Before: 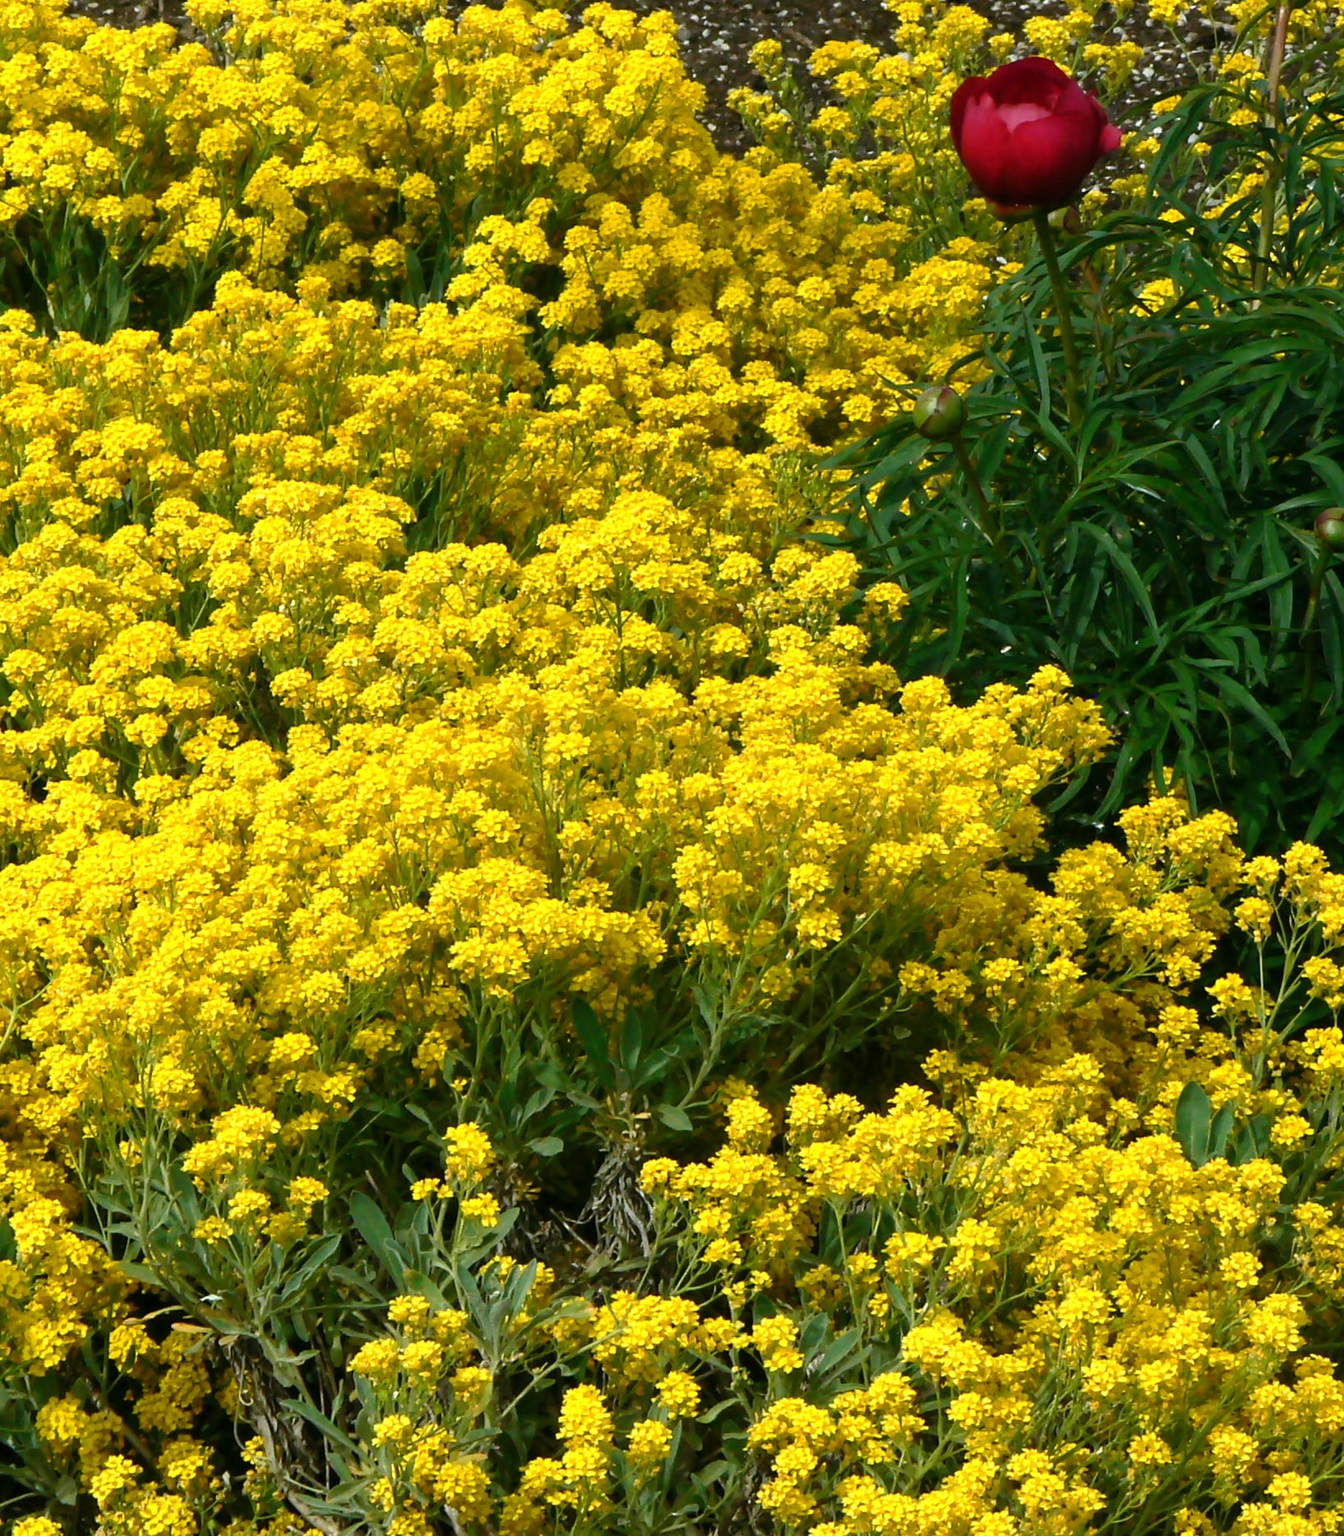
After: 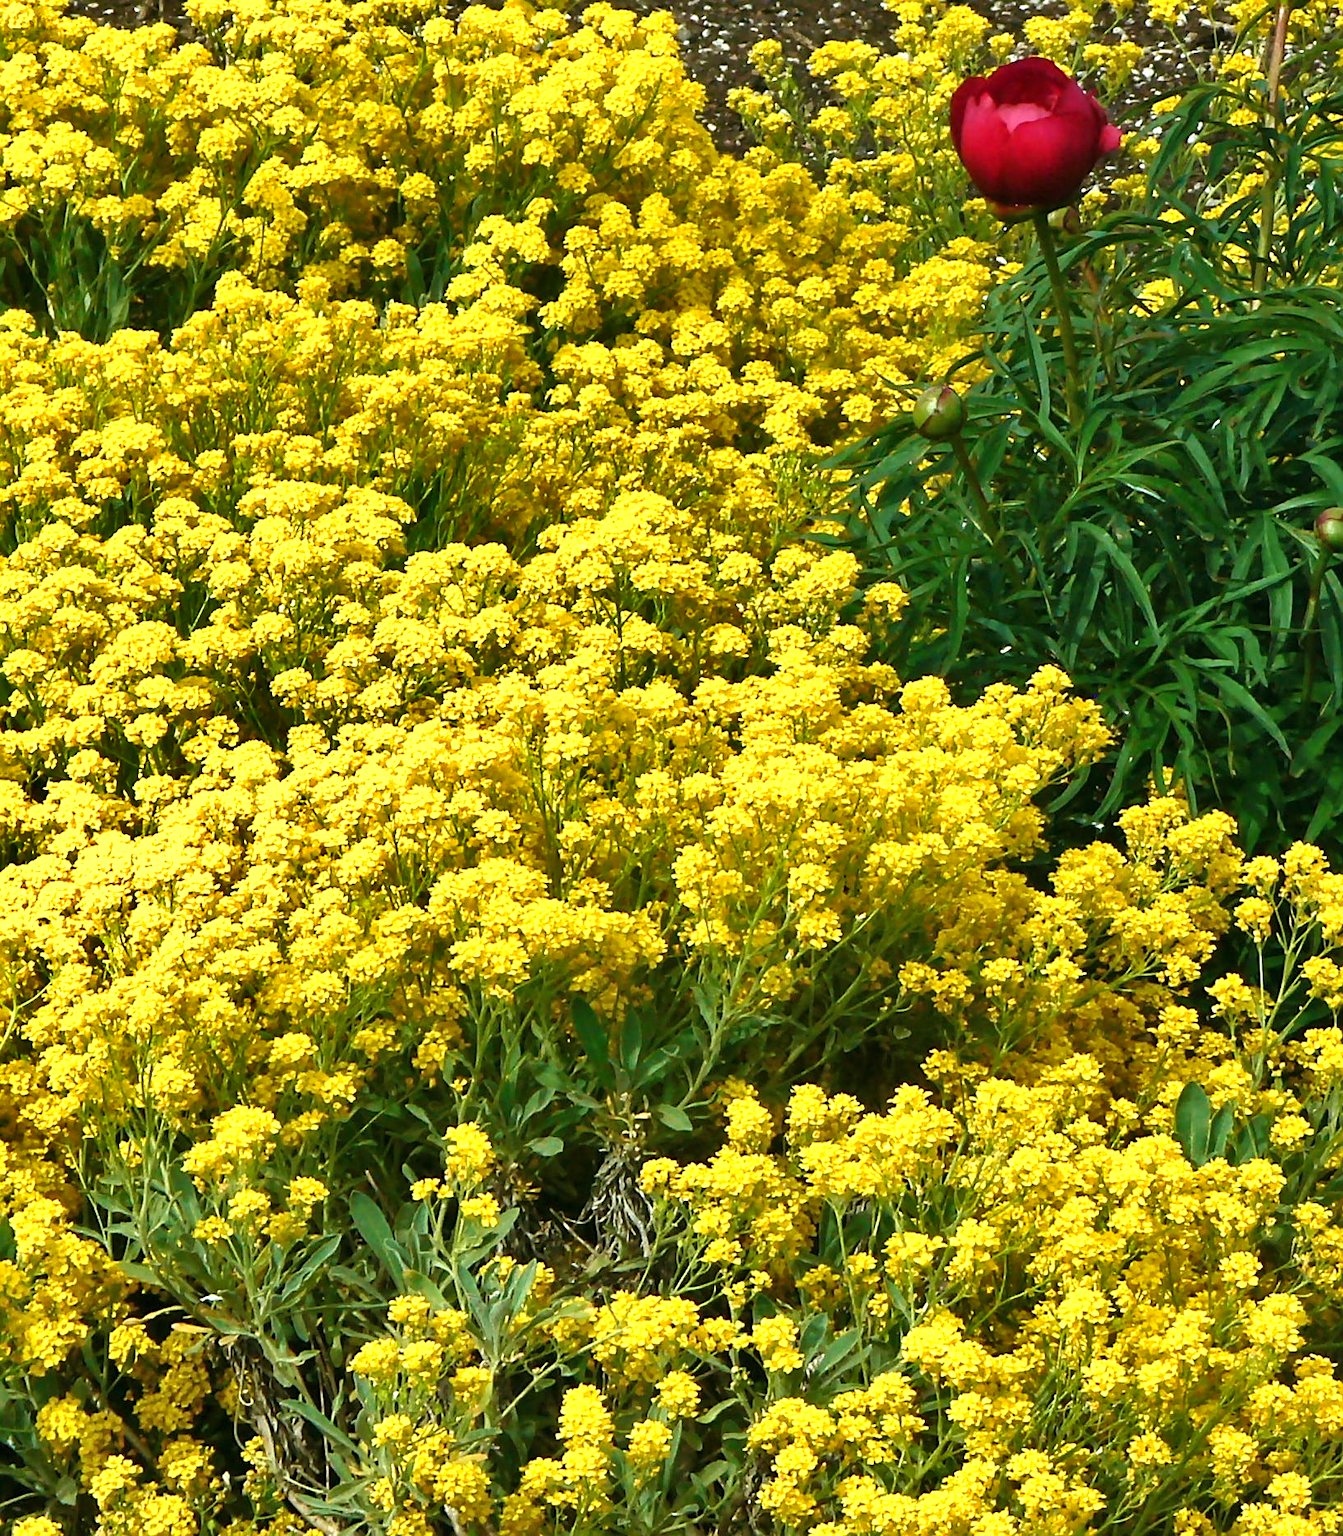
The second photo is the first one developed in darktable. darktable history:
shadows and highlights: shadows 43.71, white point adjustment -1.46, soften with gaussian
velvia: on, module defaults
exposure: black level correction 0, exposure 0.7 EV, compensate exposure bias true, compensate highlight preservation false
sharpen: on, module defaults
